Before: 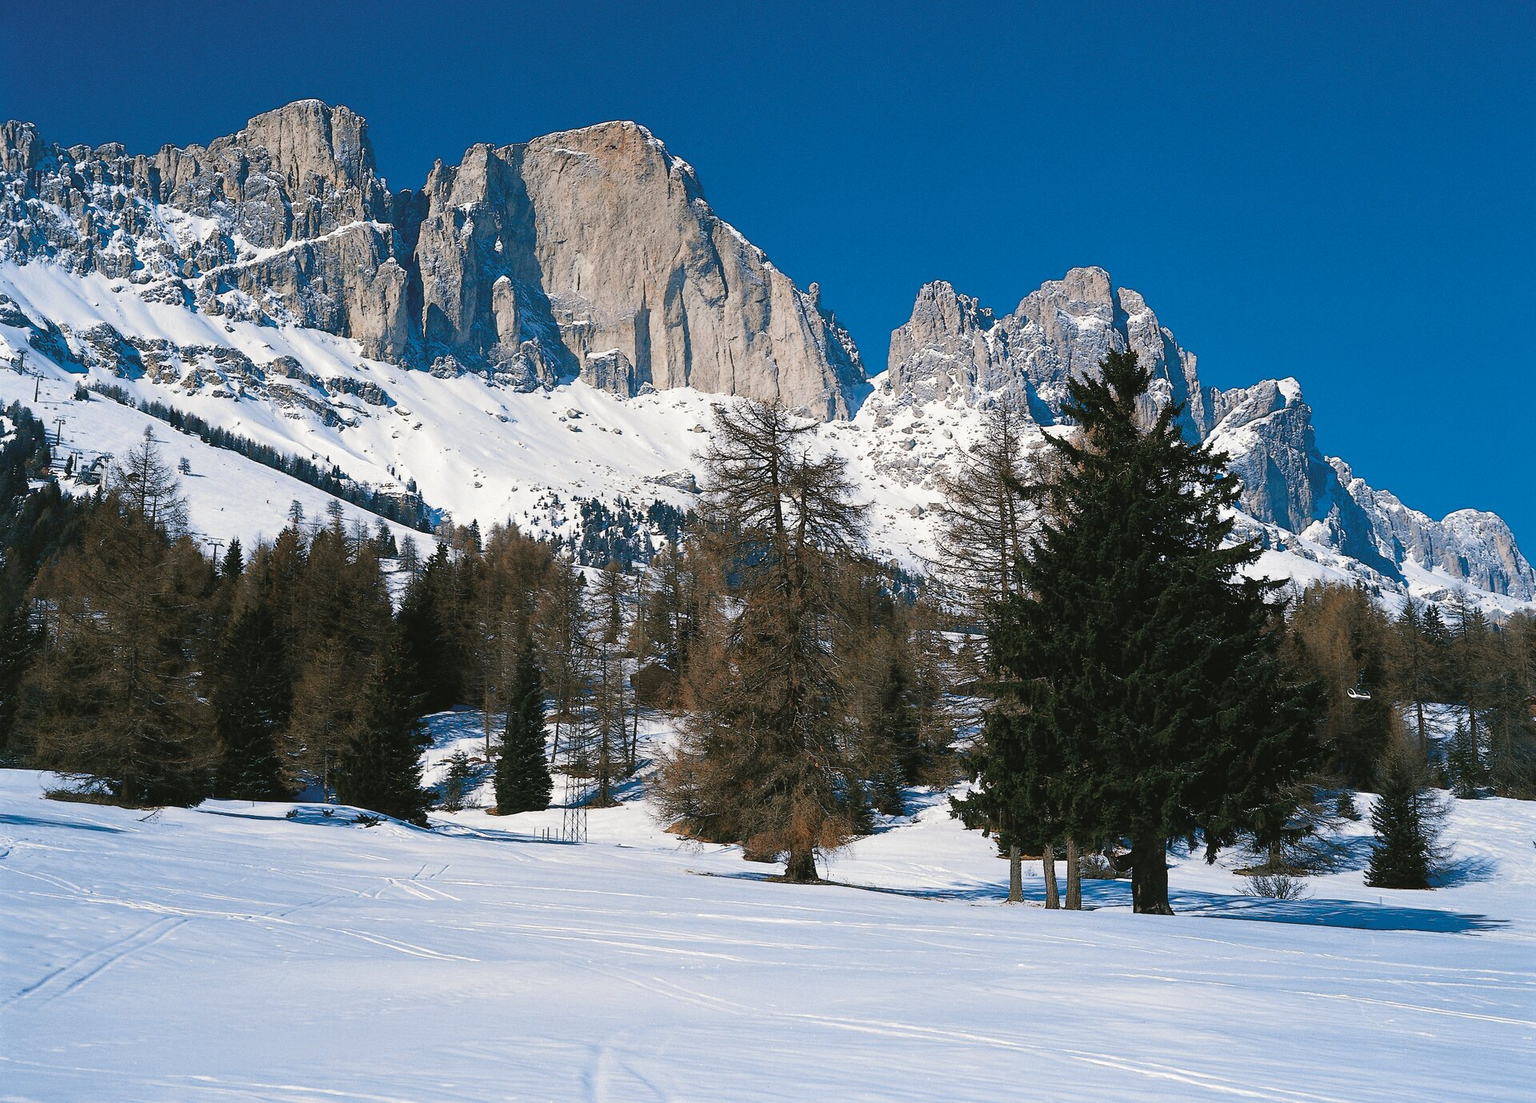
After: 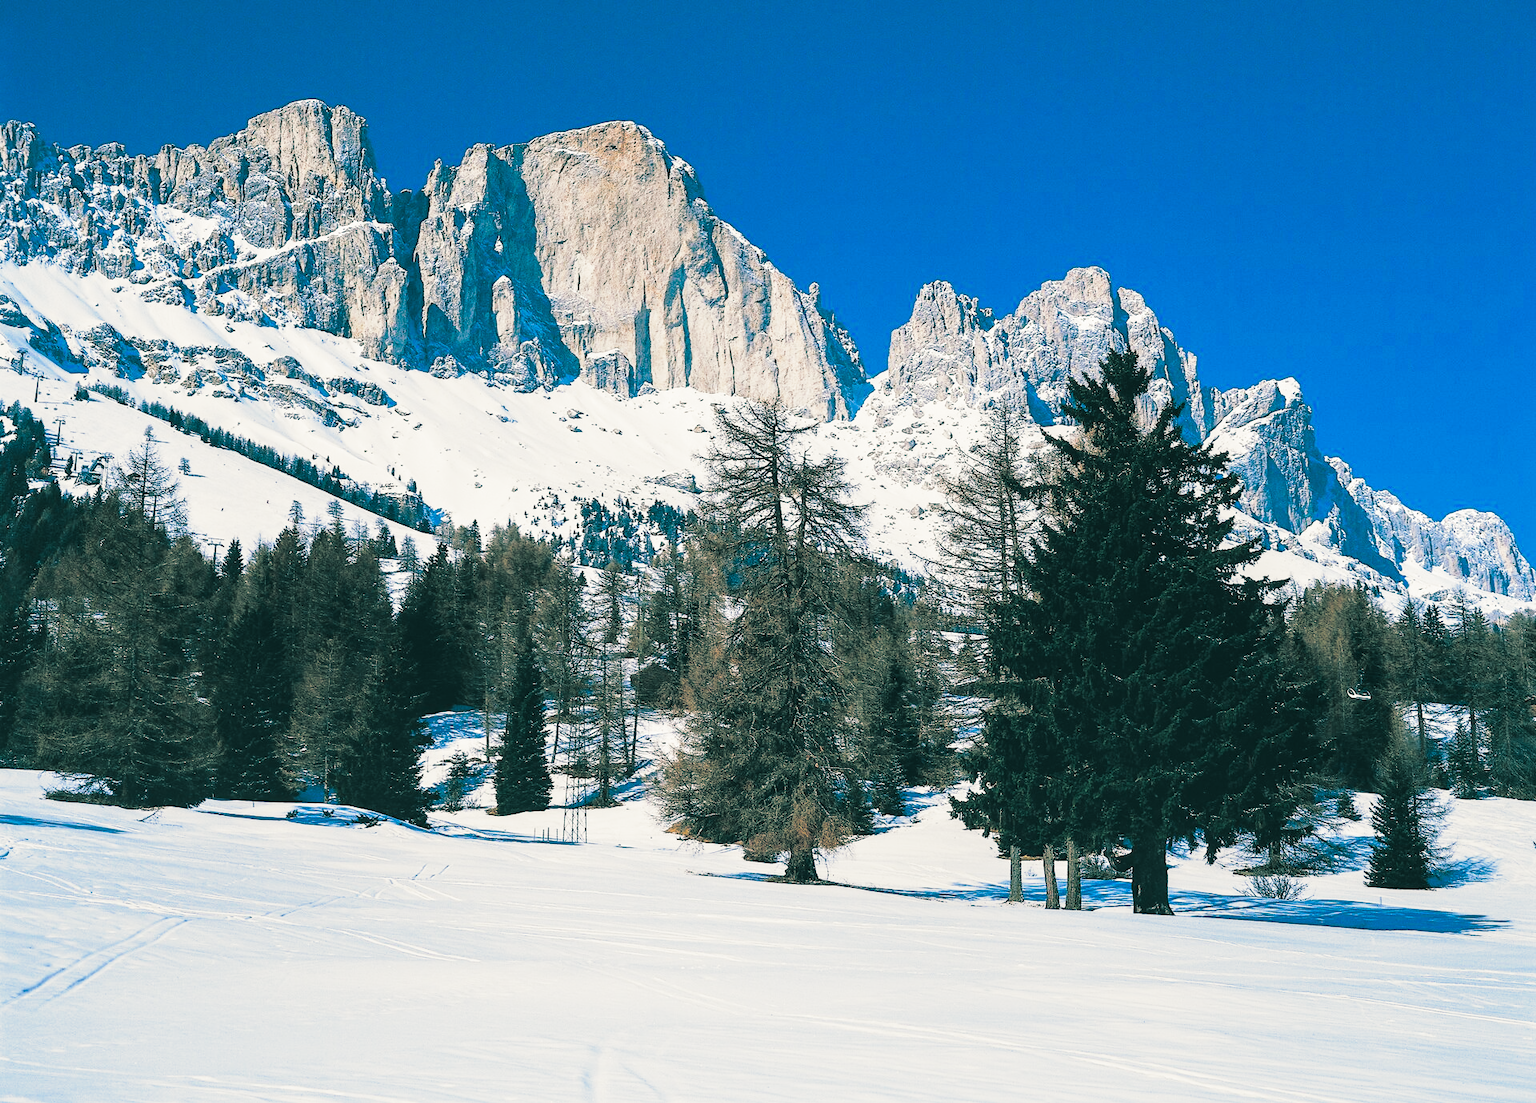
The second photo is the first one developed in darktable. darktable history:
base curve: curves: ch0 [(0, 0) (0.028, 0.03) (0.121, 0.232) (0.46, 0.748) (0.859, 0.968) (1, 1)], preserve colors none
color balance rgb: linear chroma grading › shadows 16%, perceptual saturation grading › global saturation 8%, perceptual saturation grading › shadows 4%, perceptual brilliance grading › global brilliance 2%, perceptual brilliance grading › highlights 8%, perceptual brilliance grading › shadows -4%, global vibrance 16%, saturation formula JzAzBz (2021)
split-toning: shadows › hue 186.43°, highlights › hue 49.29°, compress 30.29%
local contrast: detail 110%
